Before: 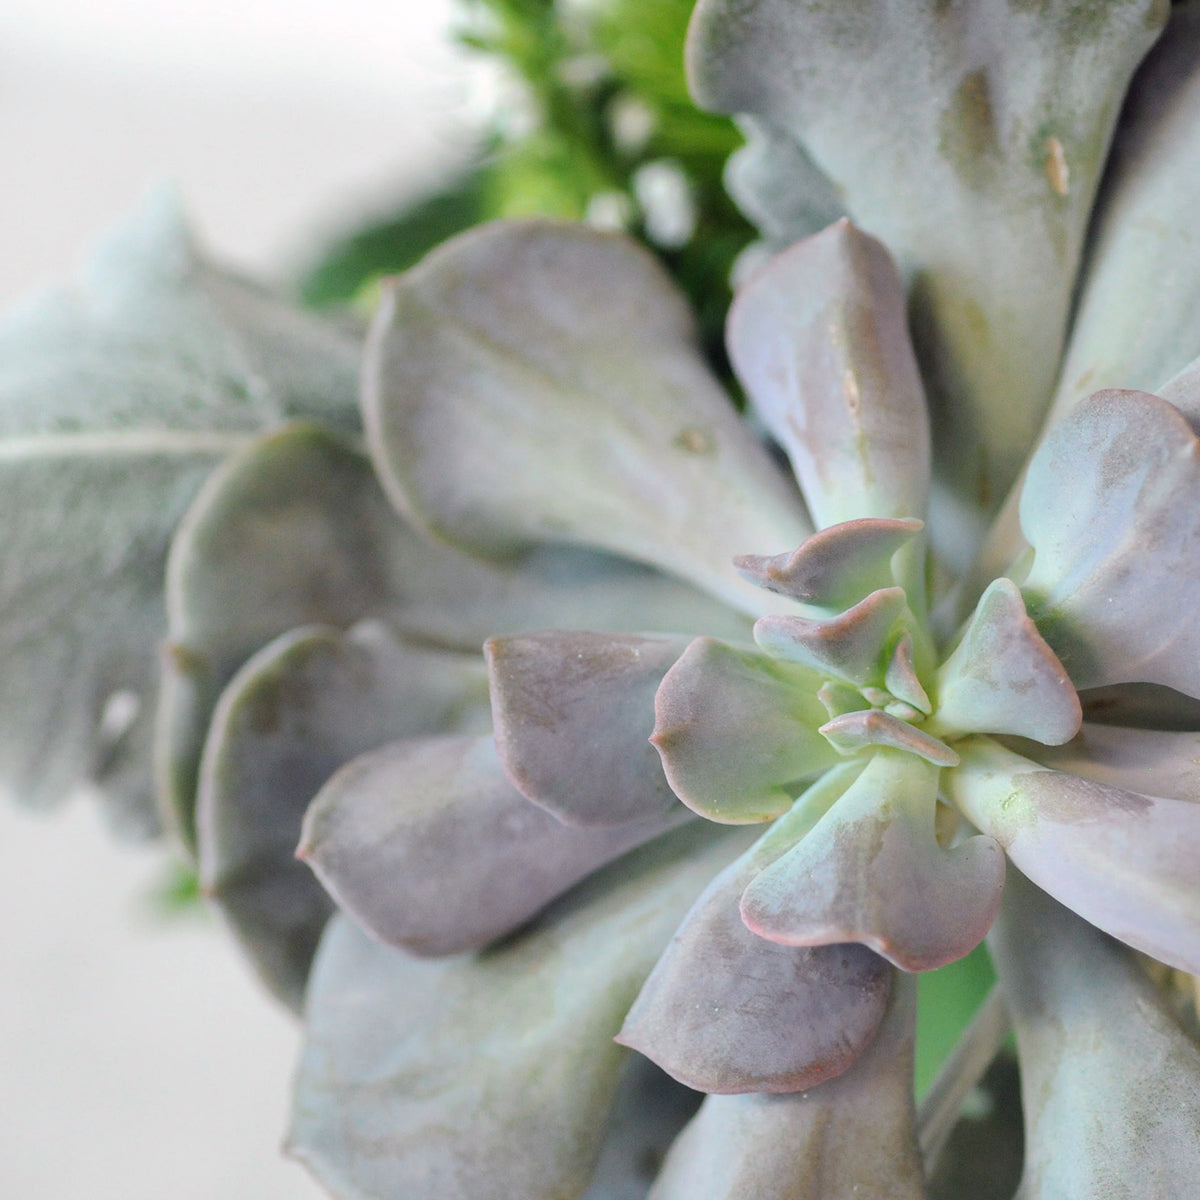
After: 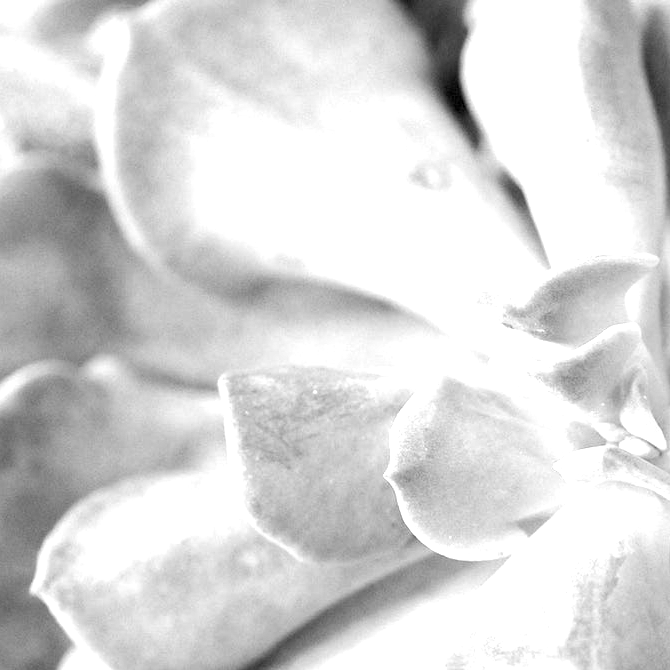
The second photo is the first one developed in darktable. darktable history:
crop and rotate: left 22.13%, top 22.054%, right 22.026%, bottom 22.102%
exposure: black level correction 0, exposure 1.5 EV, compensate highlight preservation false
monochrome: on, module defaults
haze removal: compatibility mode true, adaptive false
